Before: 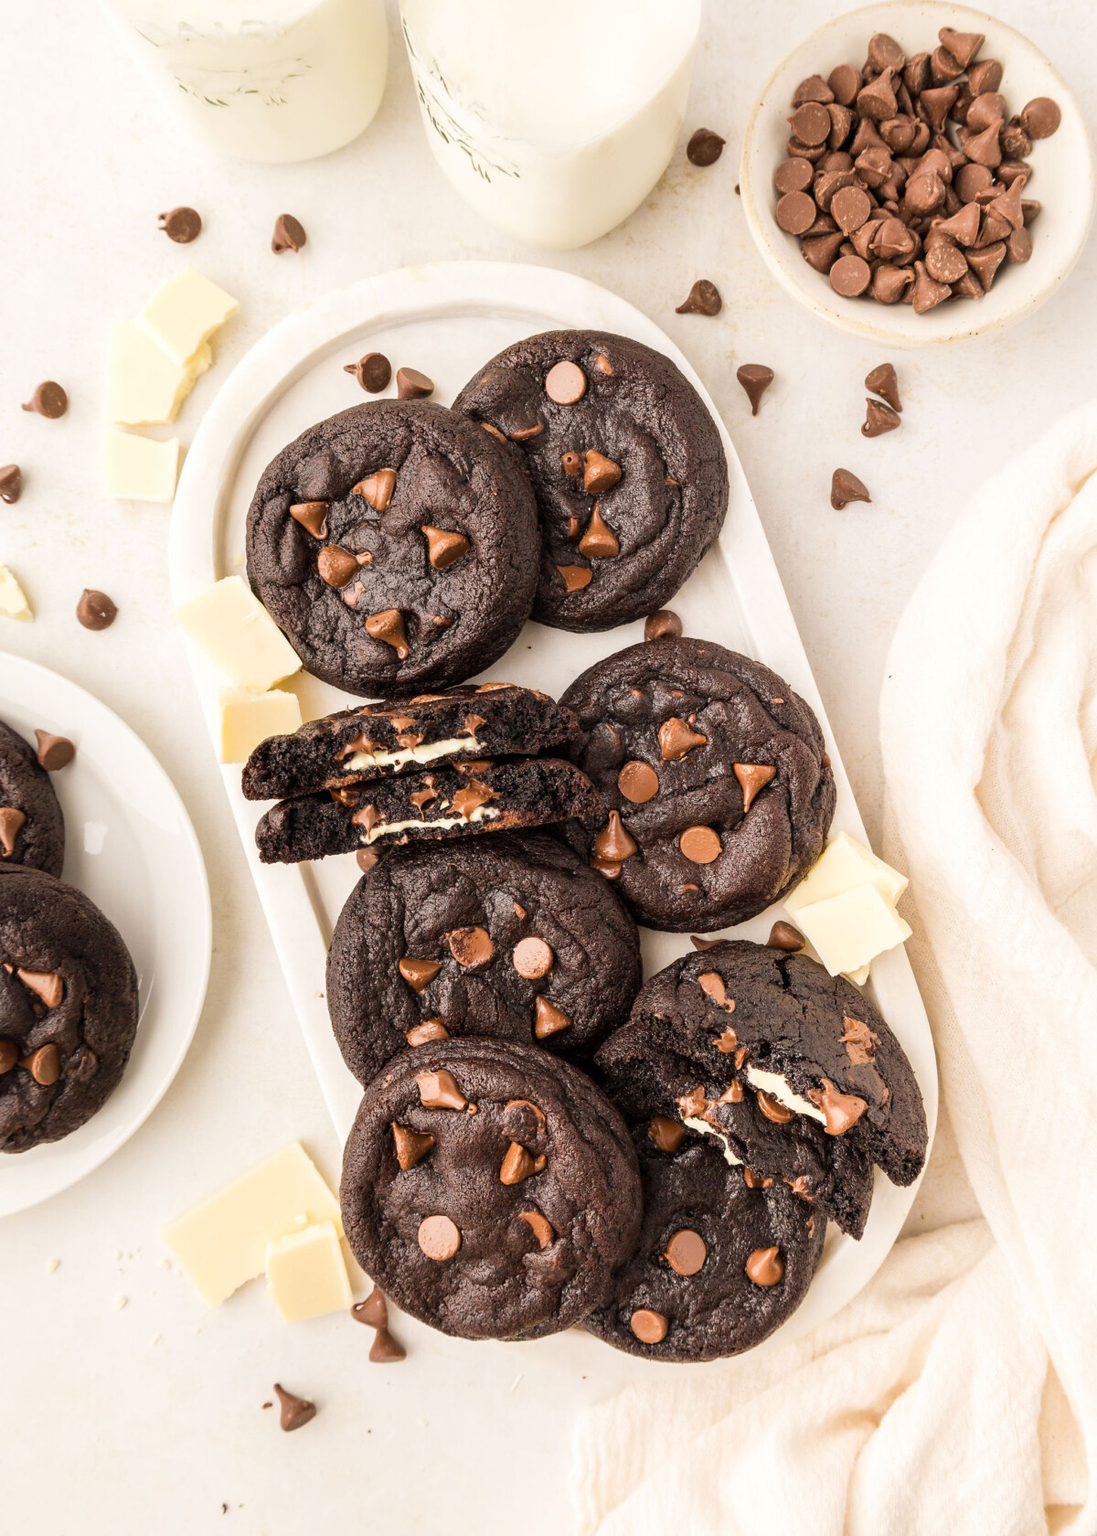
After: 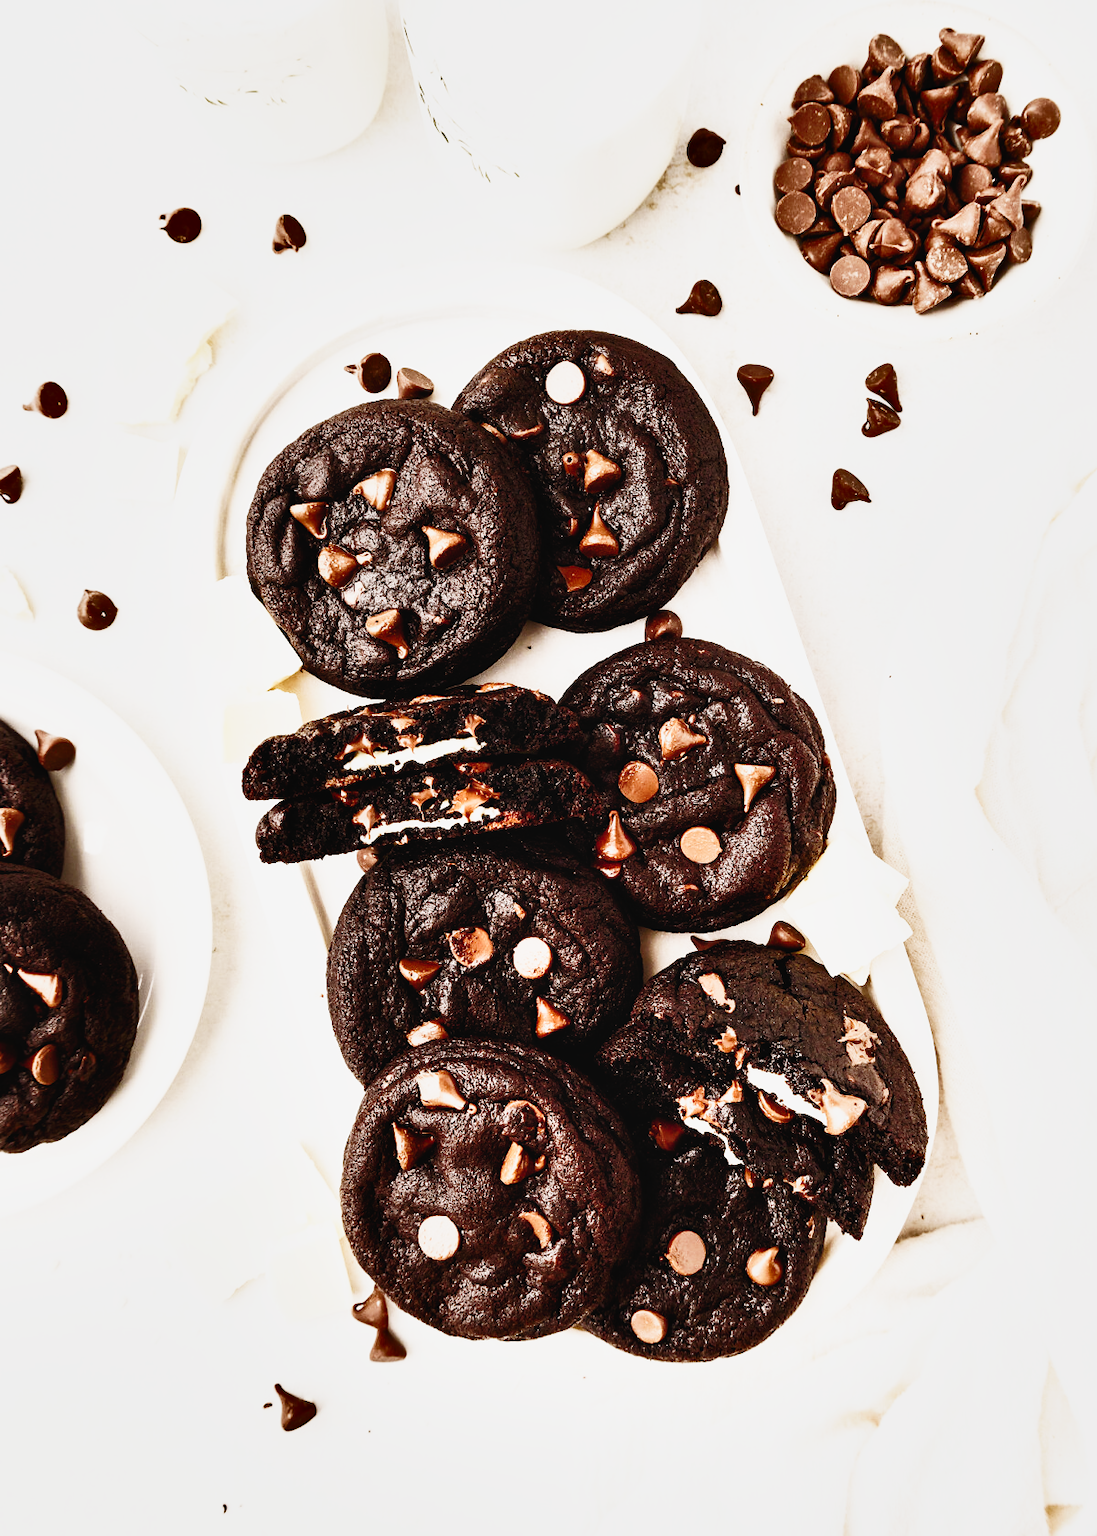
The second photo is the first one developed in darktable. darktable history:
tone curve: curves: ch0 [(0, 0.021) (0.049, 0.044) (0.152, 0.14) (0.328, 0.377) (0.473, 0.543) (0.641, 0.705) (0.868, 0.887) (1, 0.969)]; ch1 [(0, 0) (0.302, 0.331) (0.427, 0.433) (0.472, 0.47) (0.502, 0.503) (0.522, 0.526) (0.564, 0.591) (0.602, 0.632) (0.677, 0.701) (0.859, 0.885) (1, 1)]; ch2 [(0, 0) (0.33, 0.301) (0.447, 0.44) (0.487, 0.496) (0.502, 0.516) (0.535, 0.554) (0.565, 0.598) (0.618, 0.629) (1, 1)], preserve colors none
shadows and highlights: soften with gaussian
base curve: curves: ch0 [(0, 0) (0.007, 0.004) (0.027, 0.03) (0.046, 0.07) (0.207, 0.54) (0.442, 0.872) (0.673, 0.972) (1, 1)], preserve colors none
color balance rgb: highlights gain › chroma 1.662%, highlights gain › hue 56.77°, perceptual saturation grading › global saturation 20%, perceptual saturation grading › highlights -50.053%, perceptual saturation grading › shadows 30.384%, perceptual brilliance grading › highlights 1.416%, perceptual brilliance grading › mid-tones -49.286%, perceptual brilliance grading › shadows -49.689%, global vibrance -24.141%
